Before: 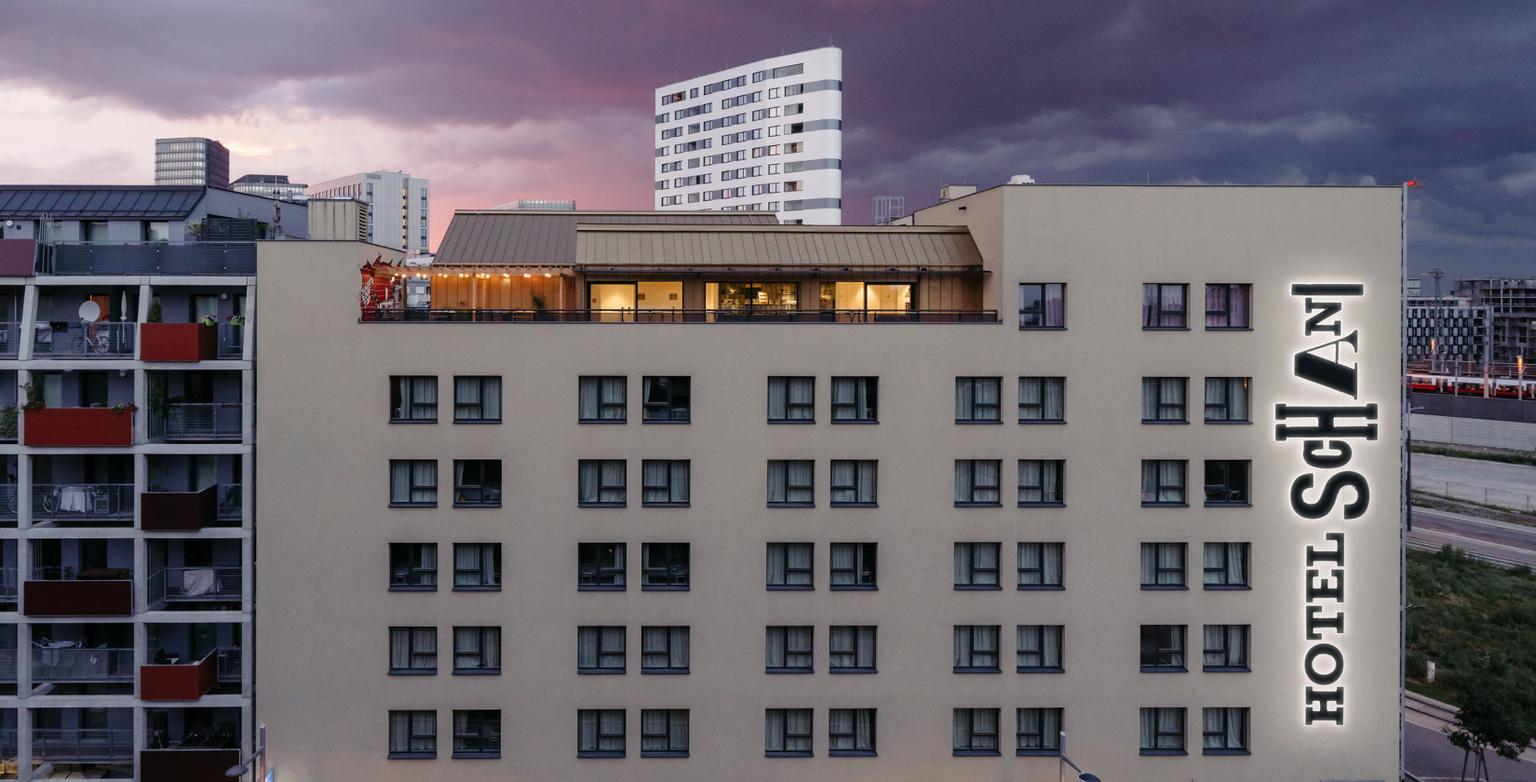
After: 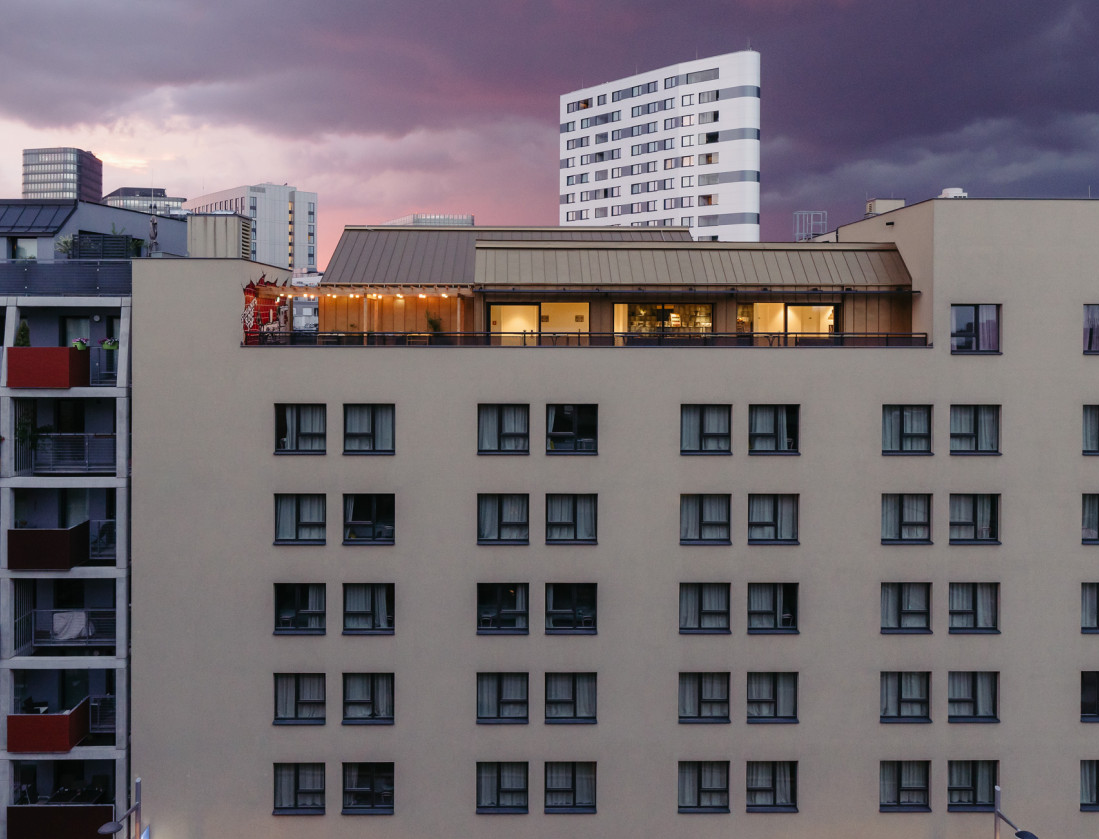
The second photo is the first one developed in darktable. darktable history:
contrast brightness saturation: contrast -0.02, brightness -0.01, saturation 0.03
crop and rotate: left 8.786%, right 24.548%
